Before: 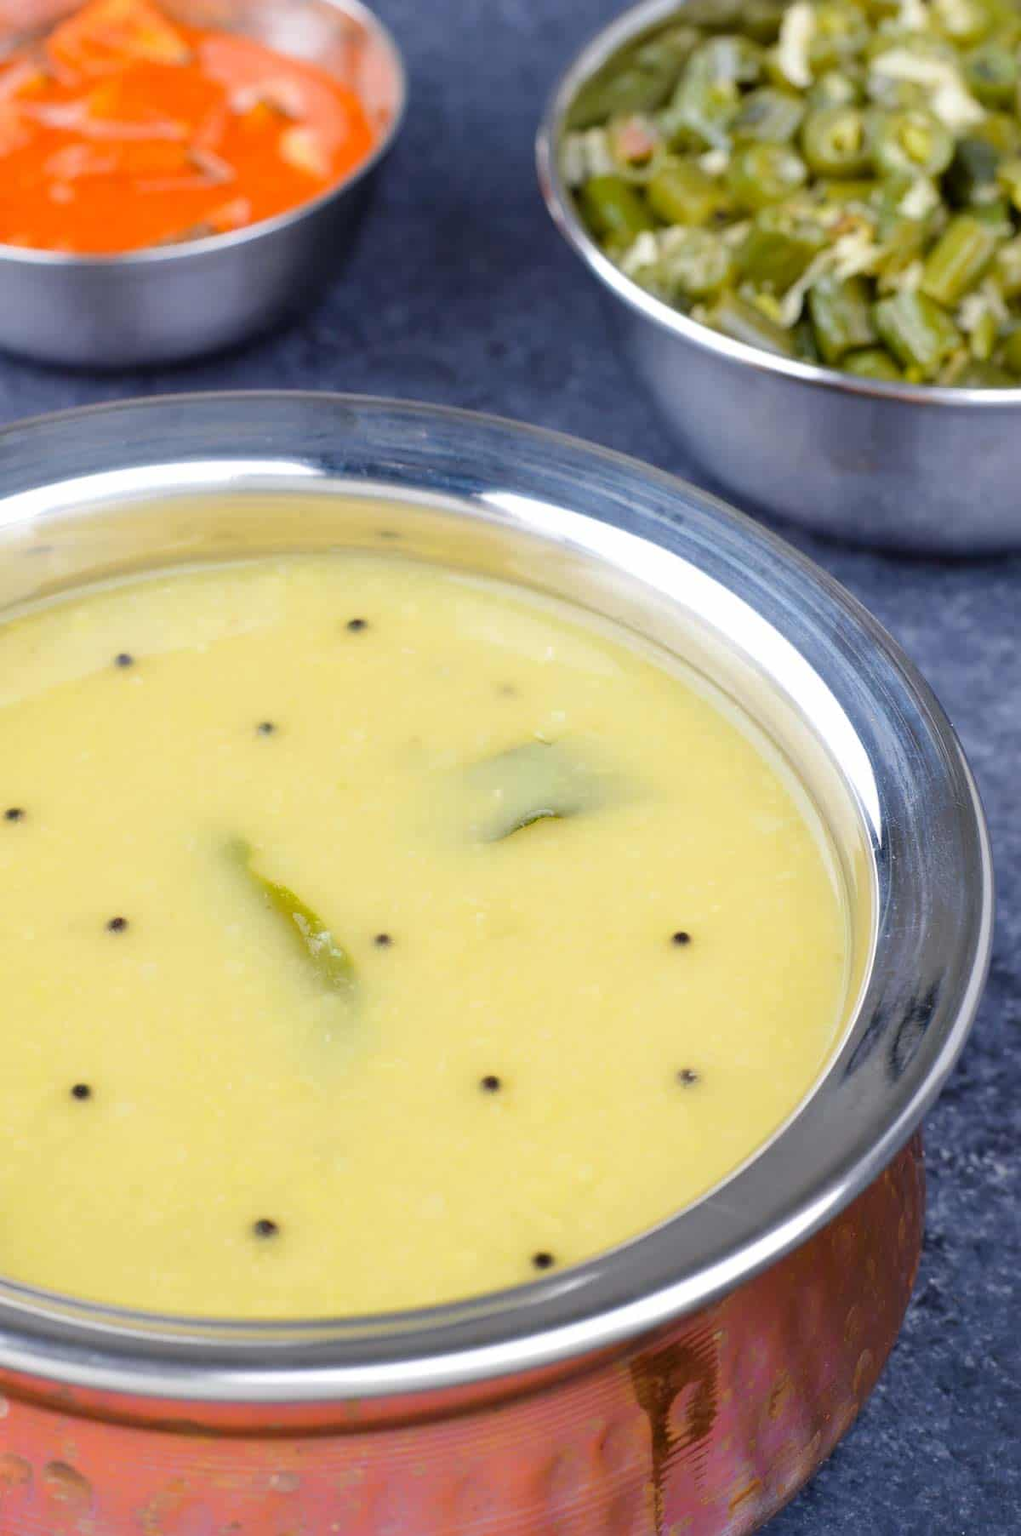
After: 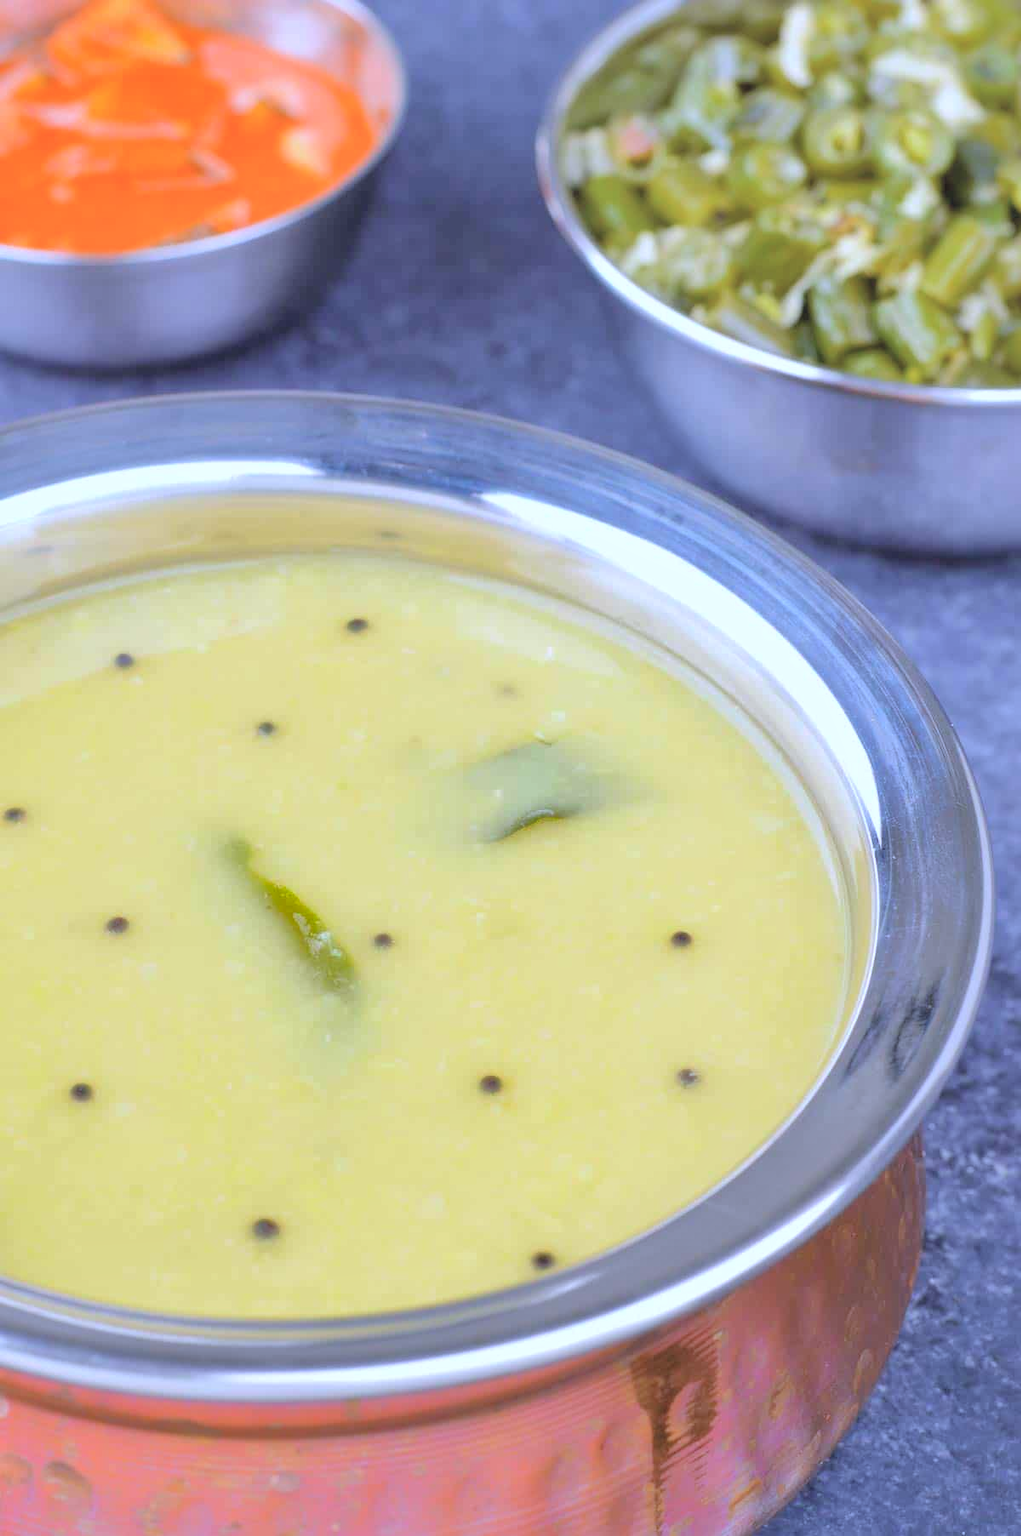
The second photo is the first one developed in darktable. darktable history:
shadows and highlights: on, module defaults
color calibration: illuminant custom, x 0.373, y 0.388, temperature 4269.97 K
white balance: red 0.982, blue 1.018
contrast brightness saturation: brightness 0.28
